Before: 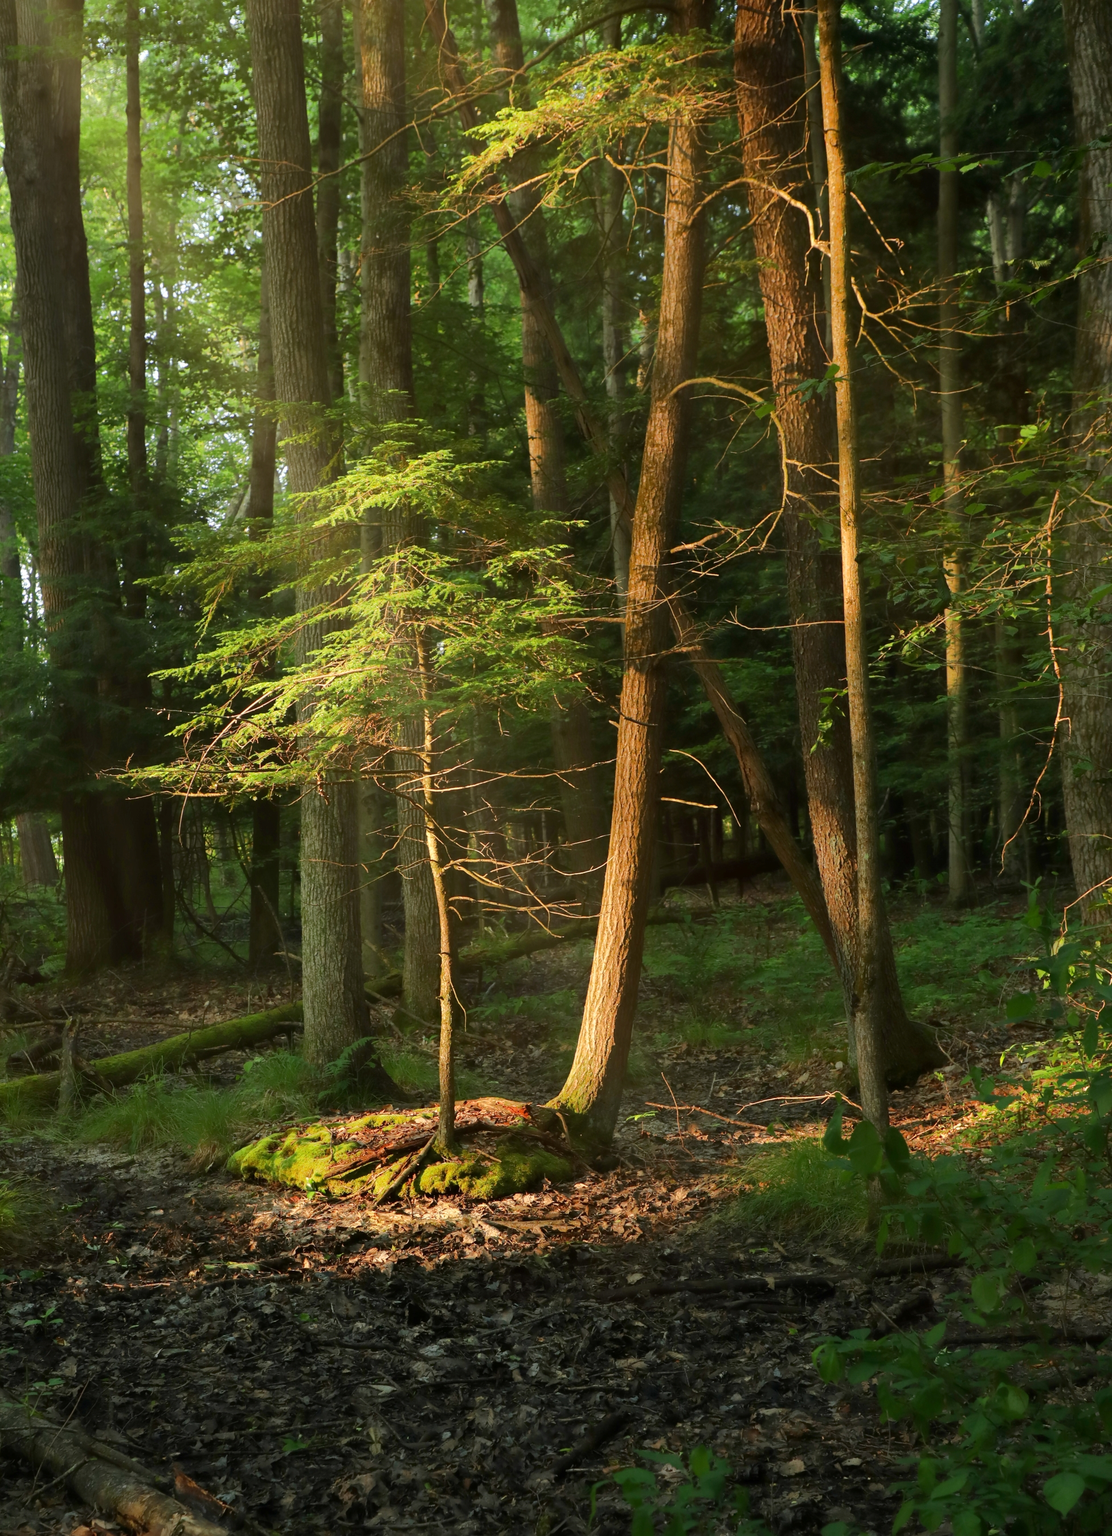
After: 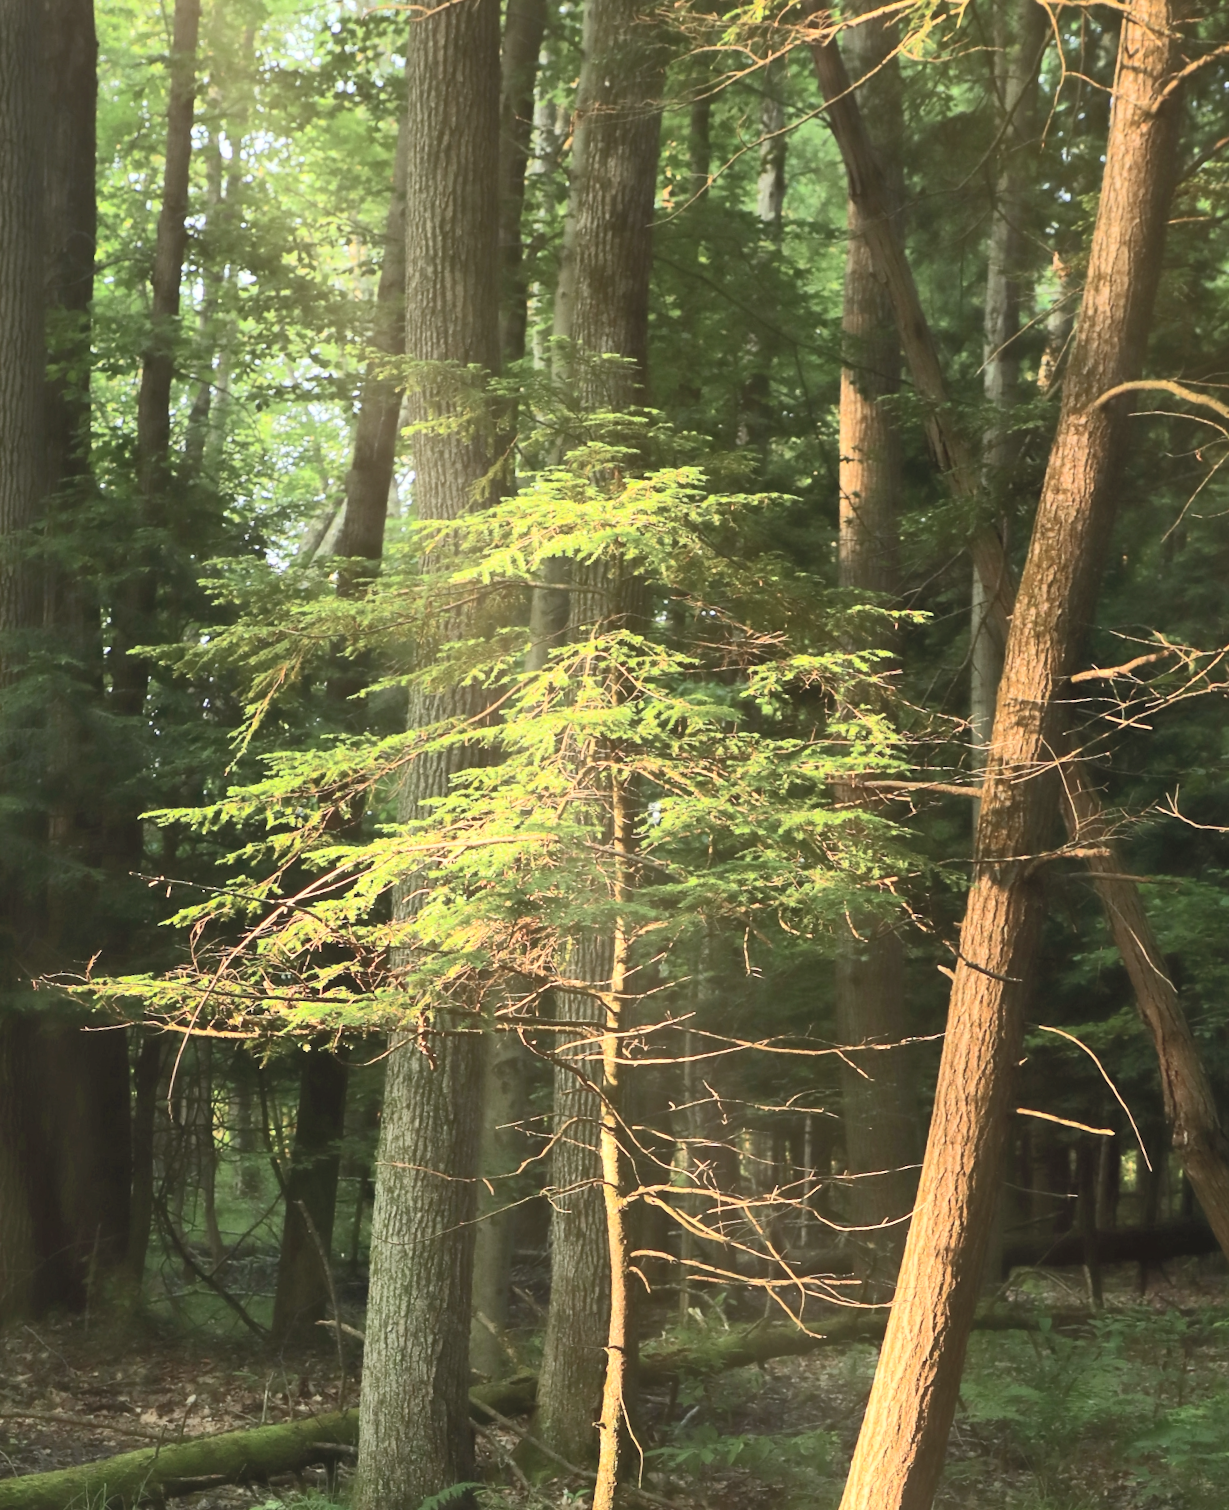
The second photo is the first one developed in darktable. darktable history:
contrast brightness saturation: contrast 0.43, brightness 0.56, saturation -0.19
crop and rotate: angle -4.99°, left 2.122%, top 6.945%, right 27.566%, bottom 30.519%
shadows and highlights: shadows 30
